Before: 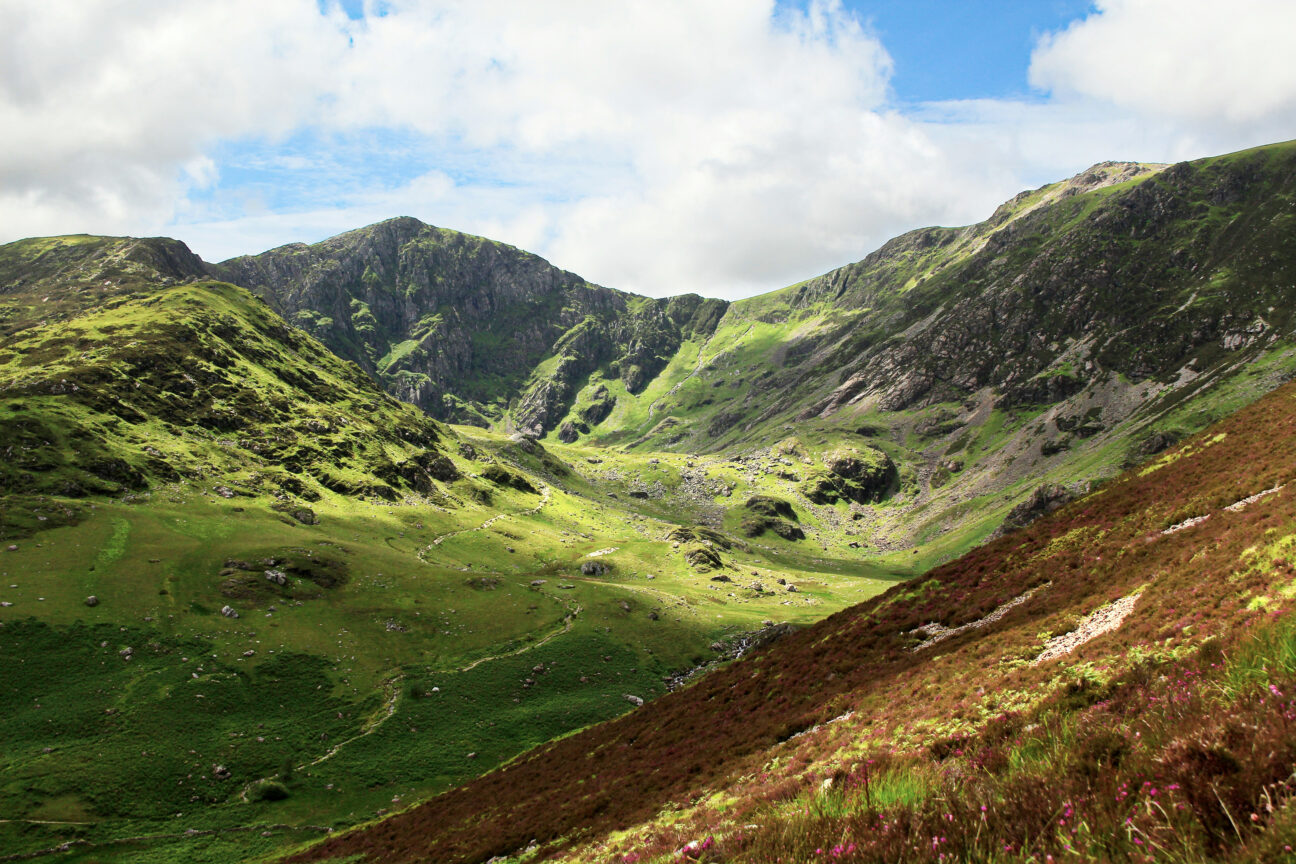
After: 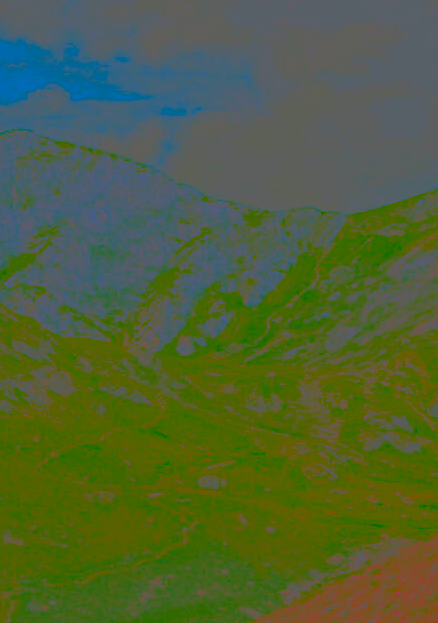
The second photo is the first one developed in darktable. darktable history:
contrast brightness saturation: contrast -0.985, brightness -0.171, saturation 0.755
crop and rotate: left 29.581%, top 10.156%, right 36.554%, bottom 17.703%
haze removal: strength 0.278, distance 0.252, compatibility mode true, adaptive false
